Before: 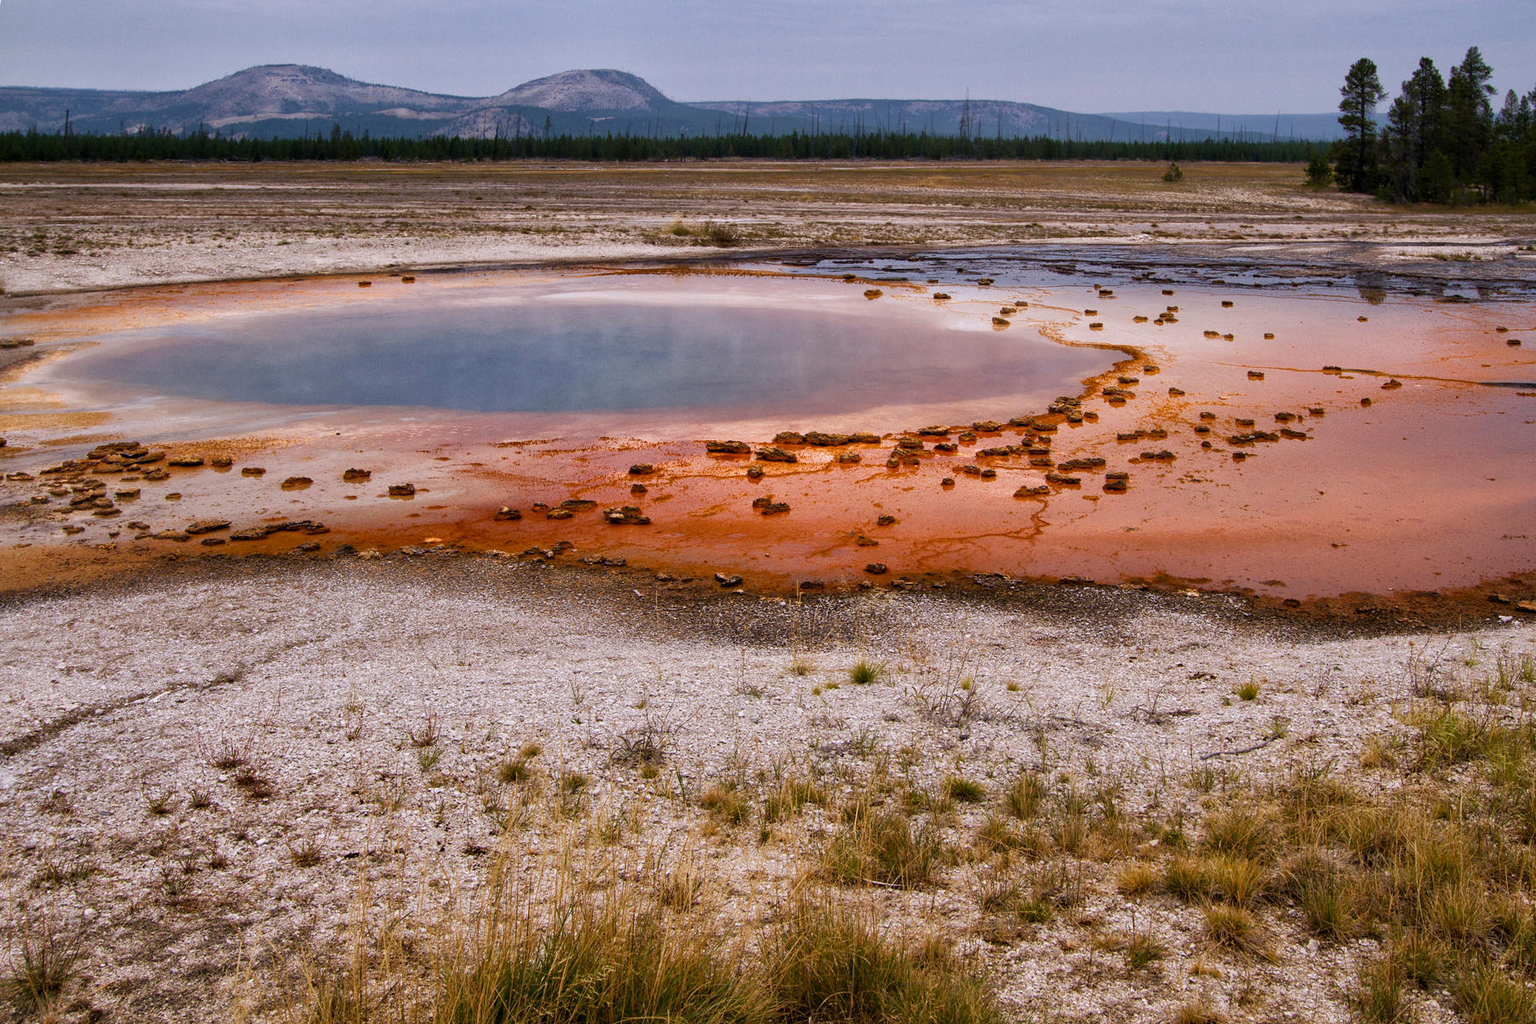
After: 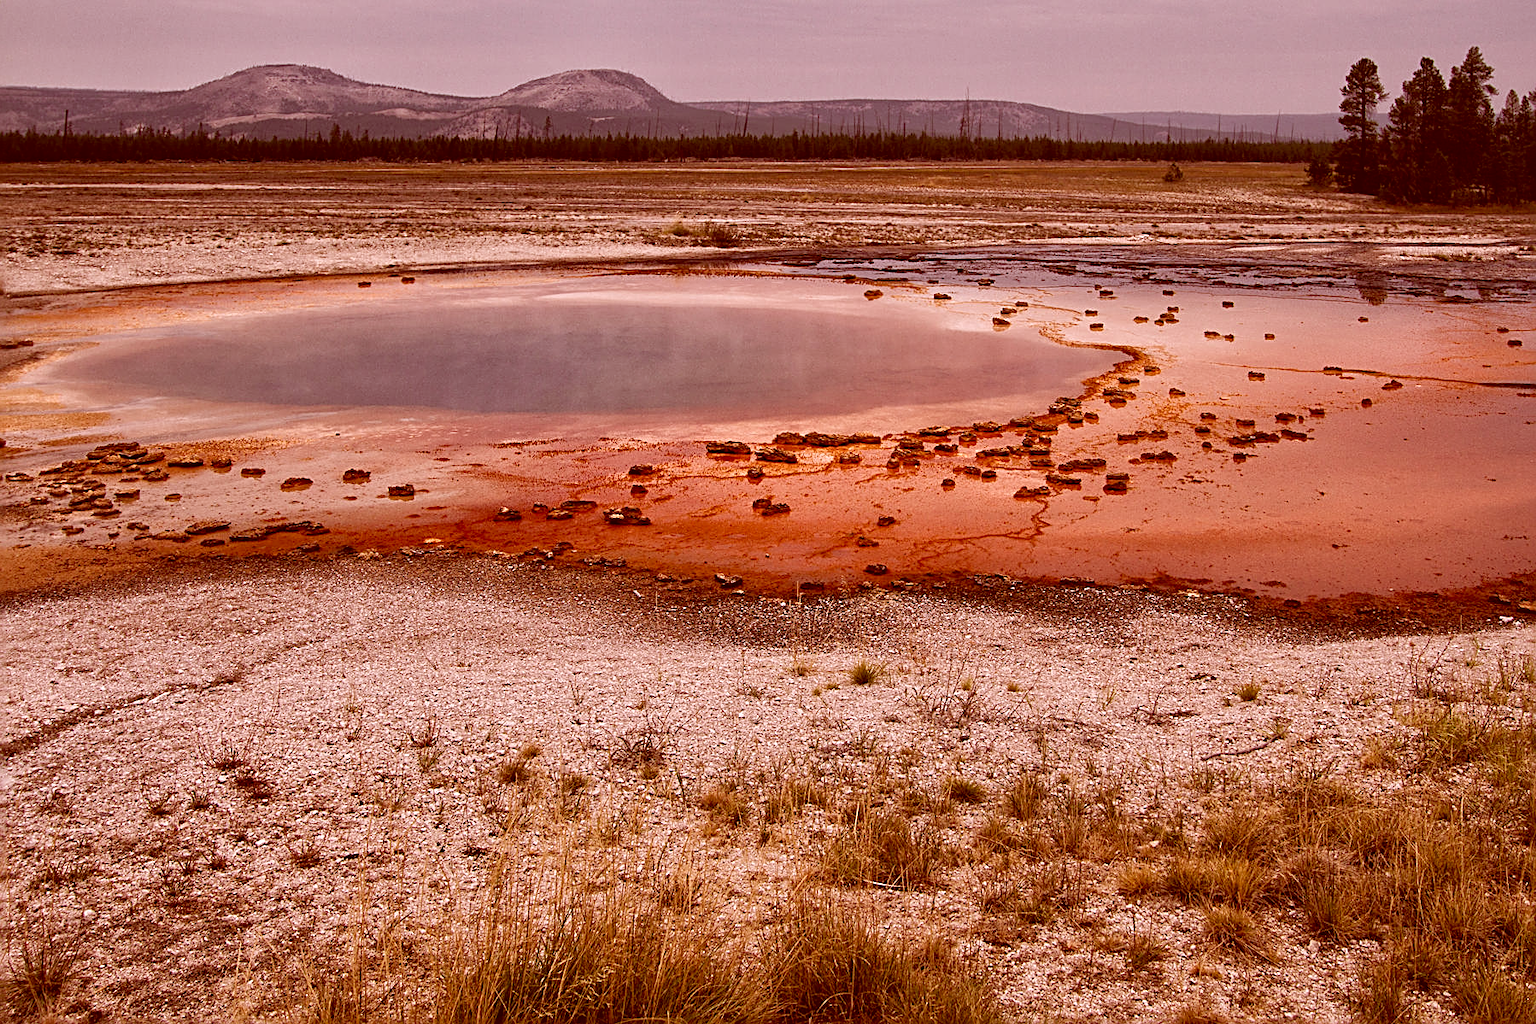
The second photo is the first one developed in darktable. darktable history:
crop and rotate: left 0.077%, bottom 0.005%
sharpen: radius 2.71, amount 0.659
color correction: highlights a* 9.37, highlights b* 8.9, shadows a* 40, shadows b* 39.58, saturation 0.77
